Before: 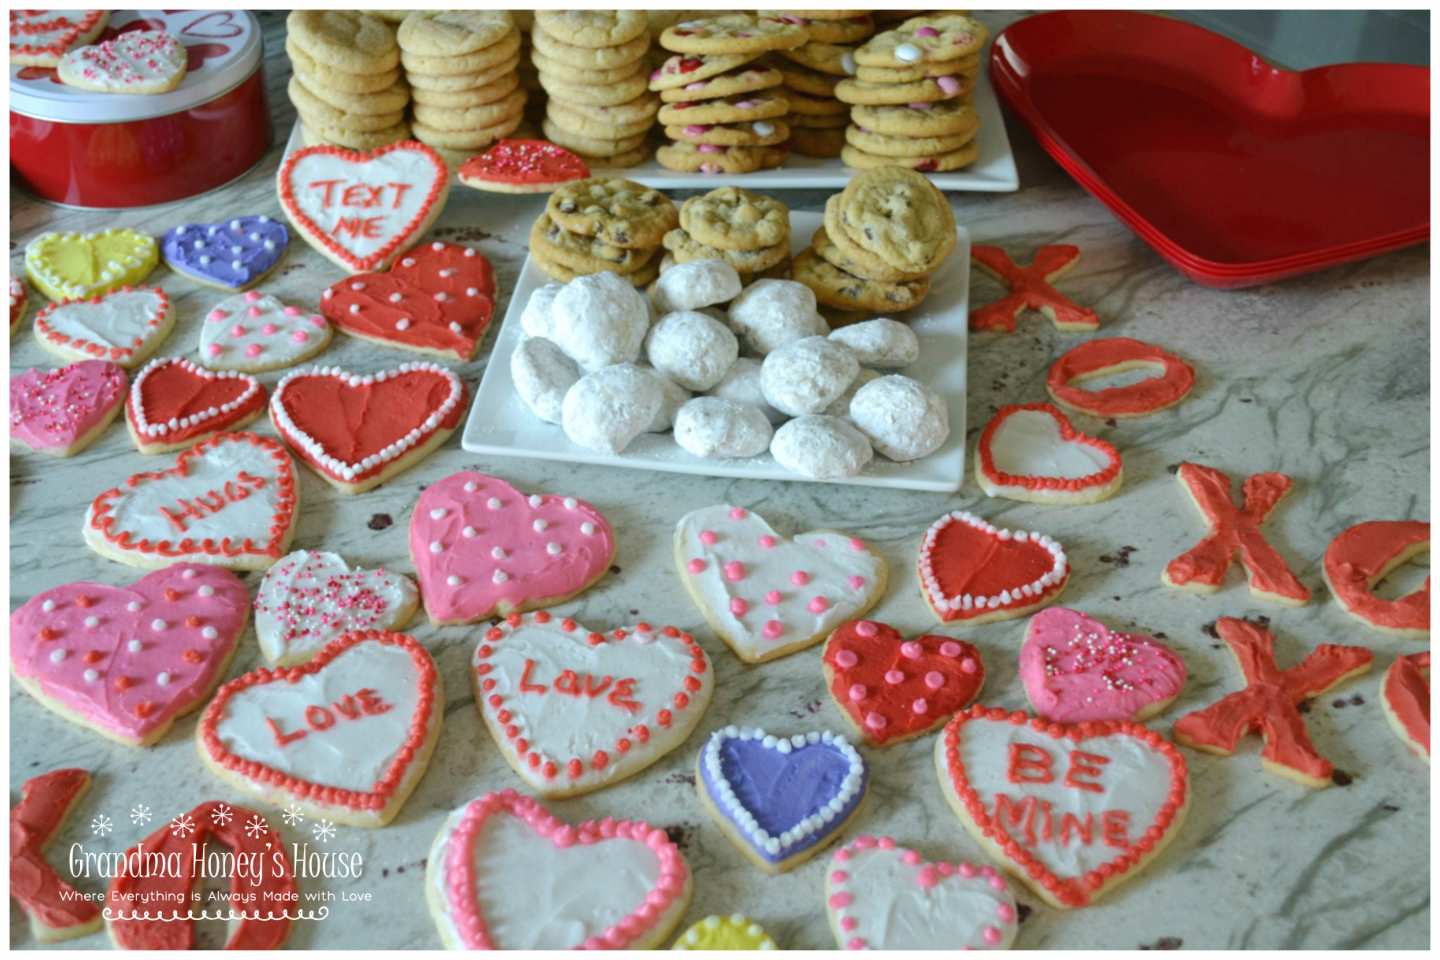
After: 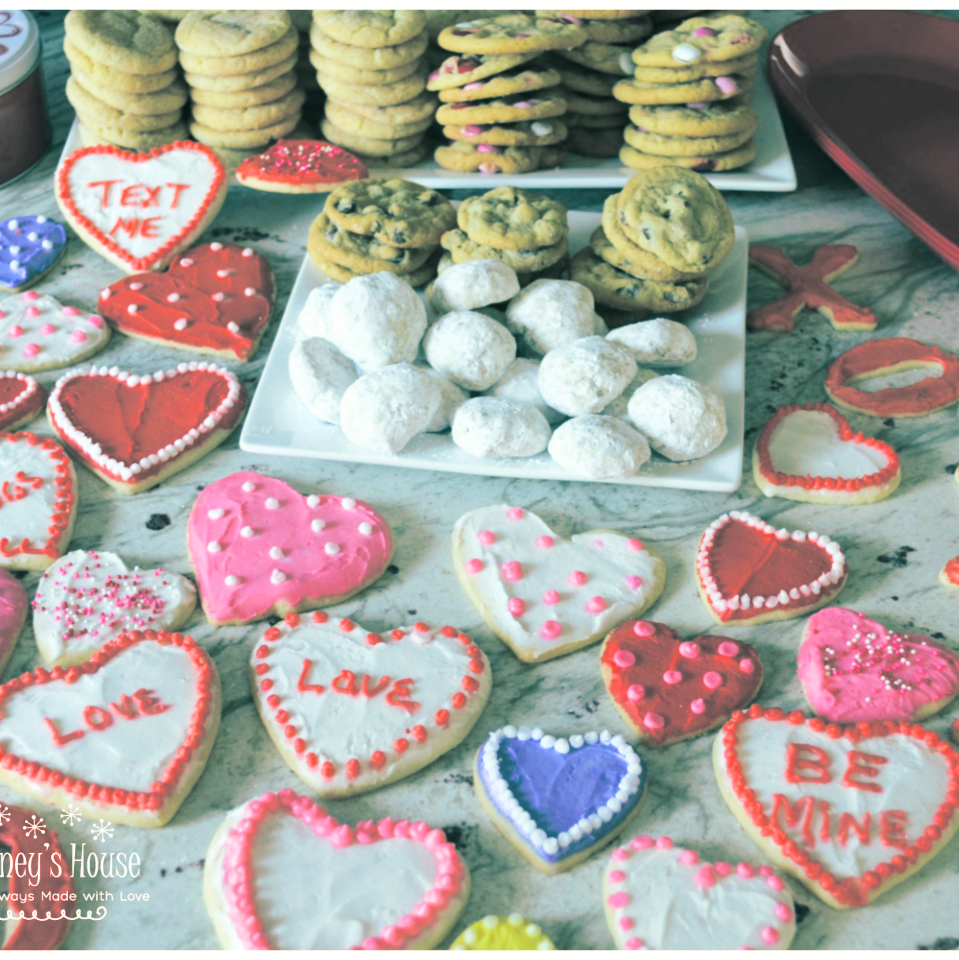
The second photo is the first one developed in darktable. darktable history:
split-toning: shadows › hue 186.43°, highlights › hue 49.29°, compress 30.29%
contrast brightness saturation: contrast 0.2, brightness 0.16, saturation 0.22
crop: left 15.419%, right 17.914%
